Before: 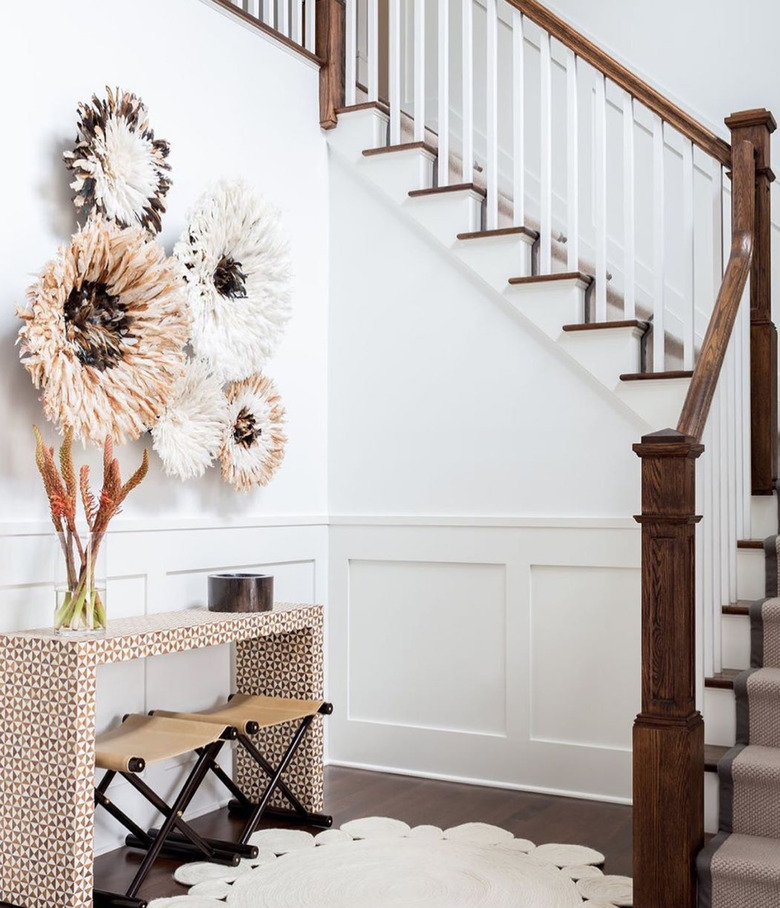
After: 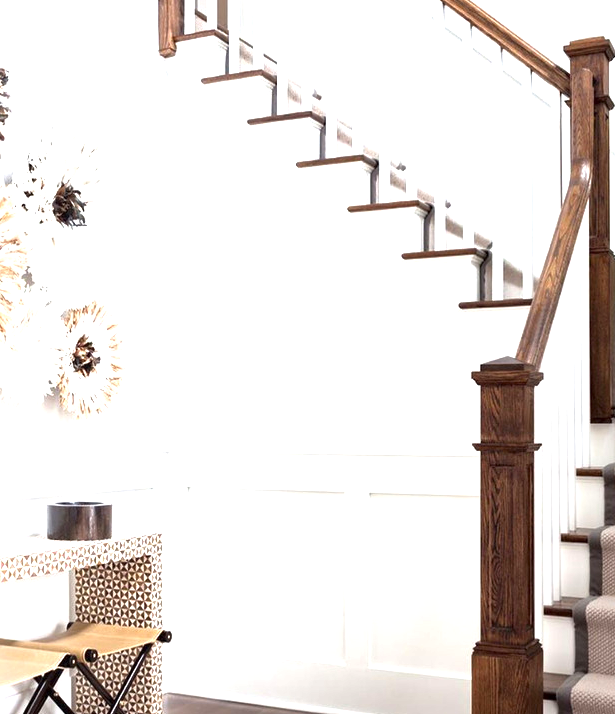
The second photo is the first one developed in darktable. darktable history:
crop and rotate: left 20.755%, top 8.029%, right 0.393%, bottom 13.311%
local contrast: mode bilateral grid, contrast 25, coarseness 60, detail 152%, midtone range 0.2
exposure: black level correction 0, exposure 1 EV, compensate highlight preservation false
